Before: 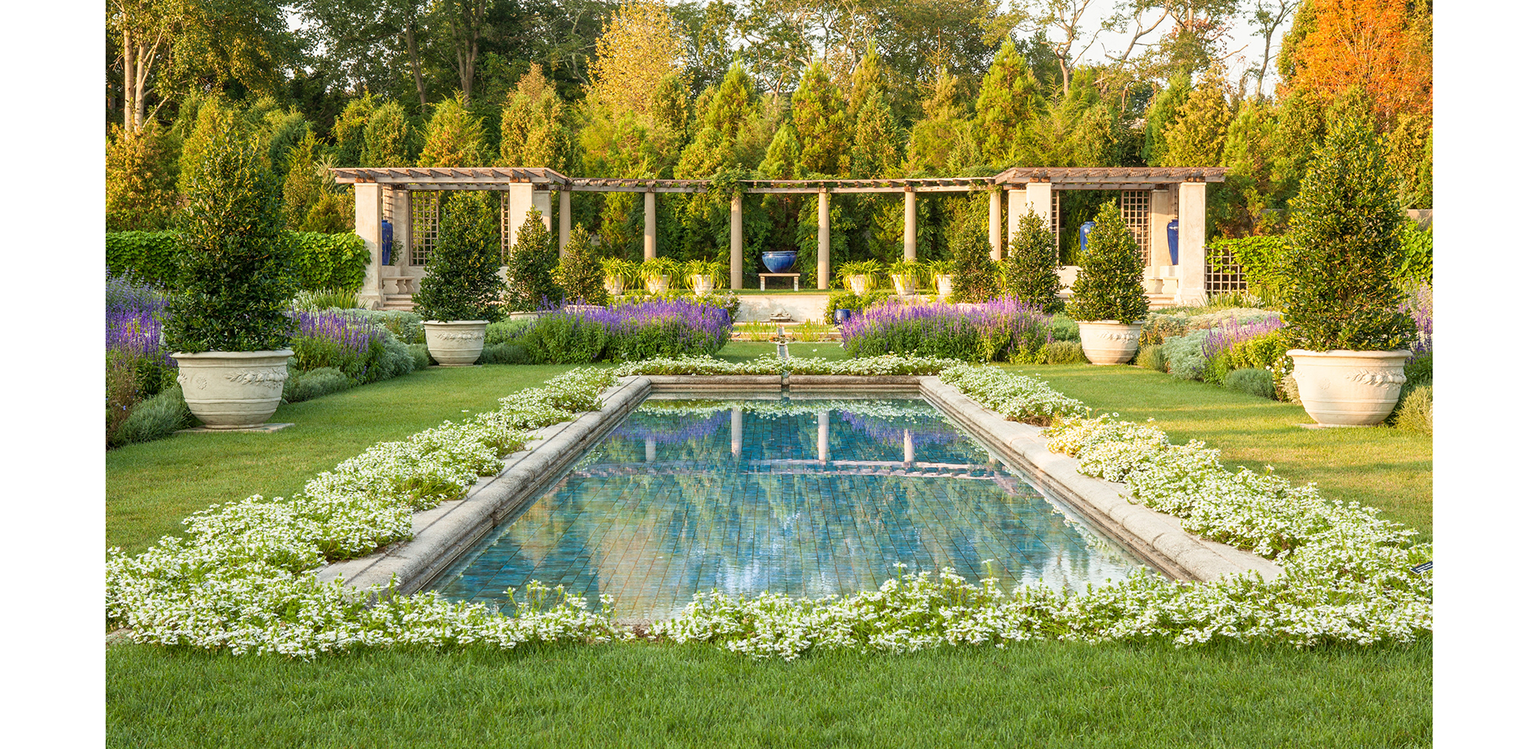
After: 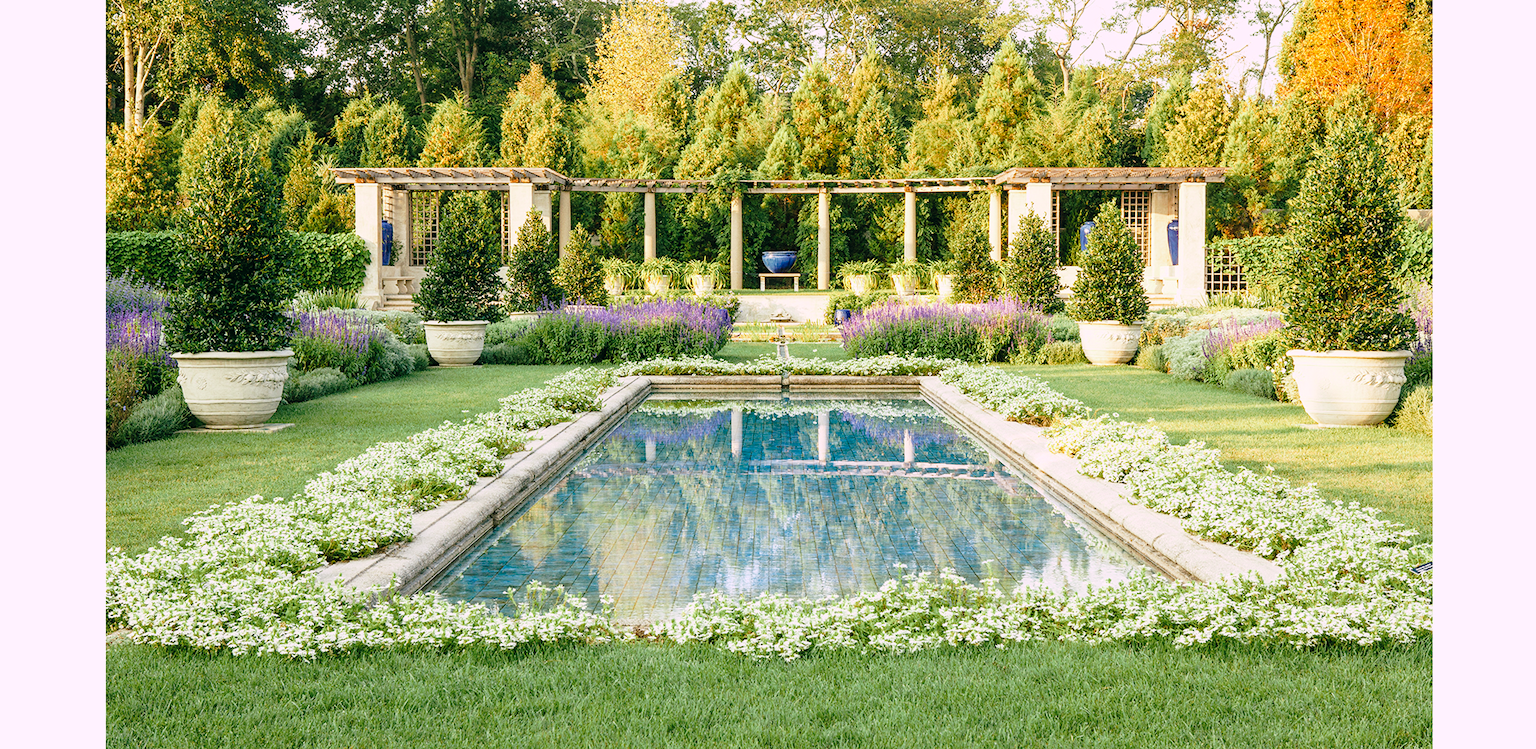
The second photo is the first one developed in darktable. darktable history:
tone curve: curves: ch0 [(0, 0) (0.003, 0.012) (0.011, 0.015) (0.025, 0.023) (0.044, 0.036) (0.069, 0.047) (0.1, 0.062) (0.136, 0.1) (0.177, 0.15) (0.224, 0.219) (0.277, 0.3) (0.335, 0.401) (0.399, 0.49) (0.468, 0.569) (0.543, 0.641) (0.623, 0.73) (0.709, 0.806) (0.801, 0.88) (0.898, 0.939) (1, 1)], preserve colors none
color look up table: target L [98.17, 98.36, 88.06, 90.02, 86.94, 67.9, 60.05, 57.91, 55.98, 33.22, 26.5, 9.895, 200.98, 92.27, 85.84, 77.39, 74.42, 70.71, 67.55, 61.62, 56.66, 56.08, 49.19, 43.26, 38.23, 30.87, 29.73, 21.54, 96.04, 83.8, 76.67, 64.05, 69.67, 55.77, 62.58, 46.44, 44.82, 34.56, 33.21, 27.92, 30.19, 12.33, 5.831, 95.54, 79.03, 59.95, 61.07, 54.28, 43.03], target a [-25.1, -18.1, -13.42, -26.6, -28.59, -17.48, -32.74, -31.16, -21.98, -22.25, -10.89, -17.89, 0, -2.238, -2.181, 6.988, 13.51, 28.71, 29.27, 4.606, 31.97, 56.71, 28.82, 64.48, 54.72, 3, 39.25, 29.38, 17.15, 7.263, 31.12, 19.11, 43.47, 6.821, 29.97, 58.86, 51.06, 19.77, 22.52, 1.64, 37.91, 13.86, 7.524, -42.3, -23.89, -26.06, -2.259, -14.03, -23.5], target b [37.7, 11.72, 15.69, 30.09, 9.938, 4.759, 30.99, 11.38, 26.04, 12.92, 25.17, 3.944, -0.001, 29.11, 53.73, 3.423, 75.84, 15.56, 47.61, 51.91, 55.43, 25.71, 26.83, 48.11, 21.49, 3.975, 34.97, 14.94, -8.595, -28.51, -16.5, -20.63, -34.04, -61.94, -43.71, -6.722, -28.83, -56.71, -7.967, -30.52, -63.18, -29.47, -9.815, -9.988, -17.75, -8.419, -1.74, -35.51, -8.384], num patches 49
